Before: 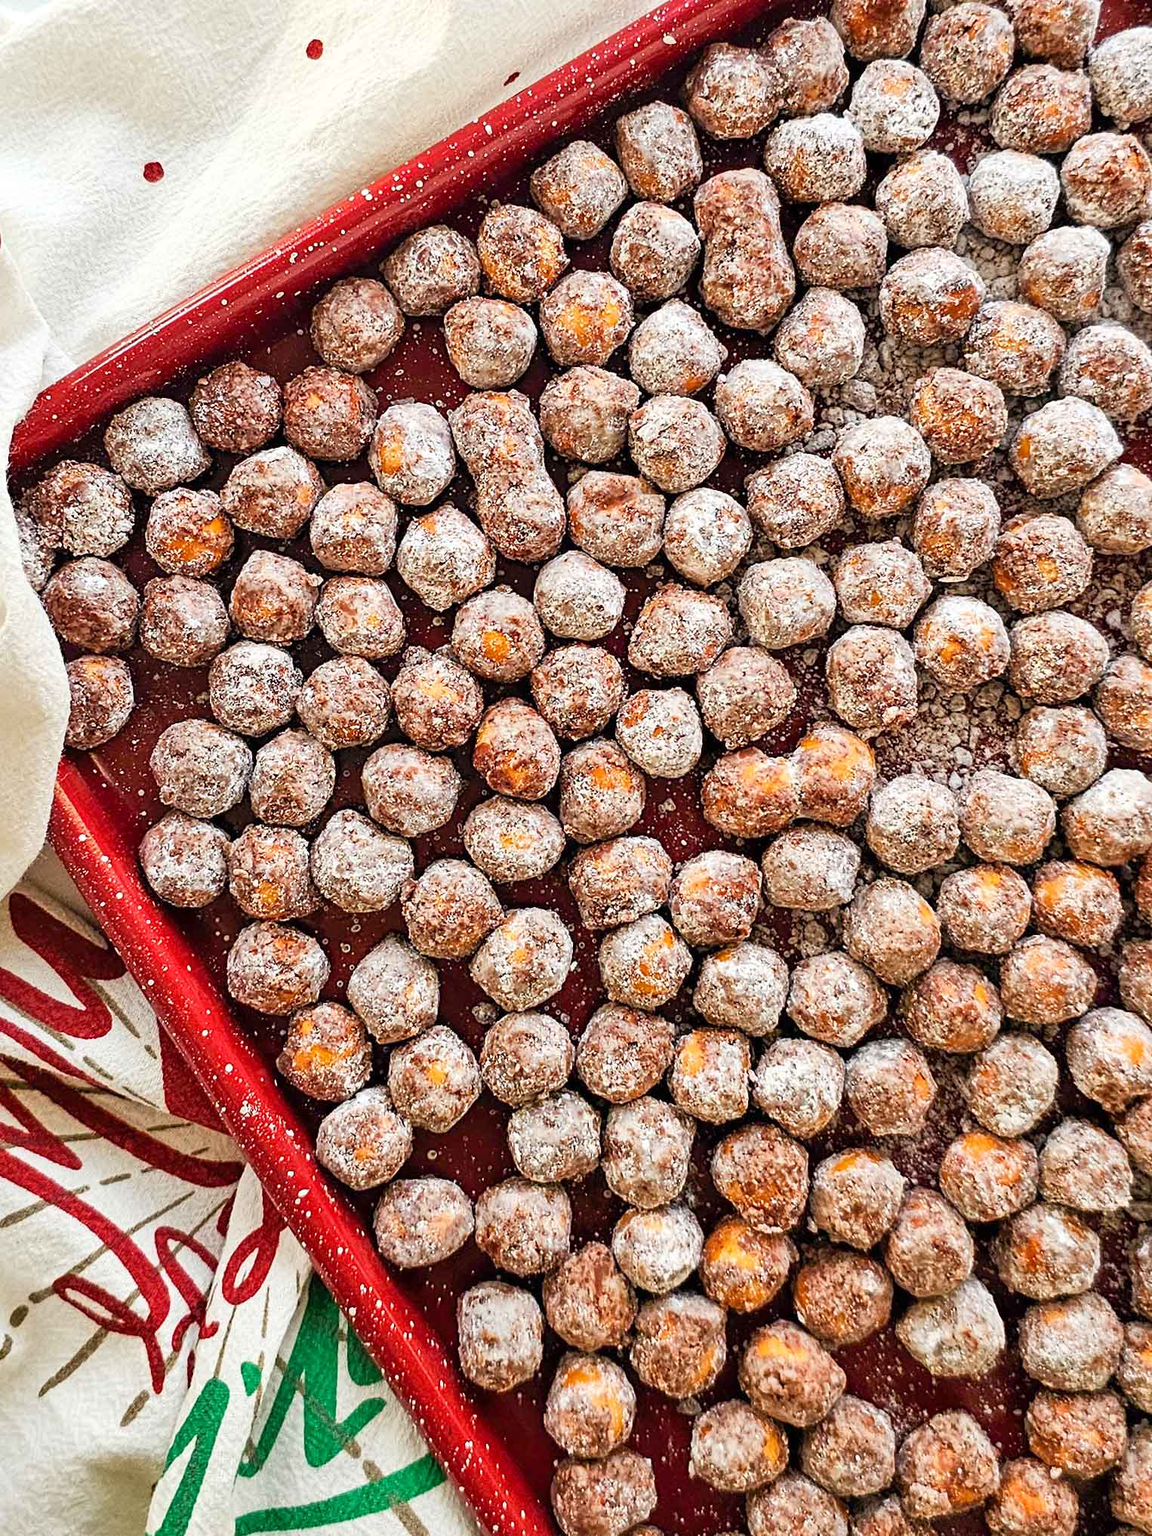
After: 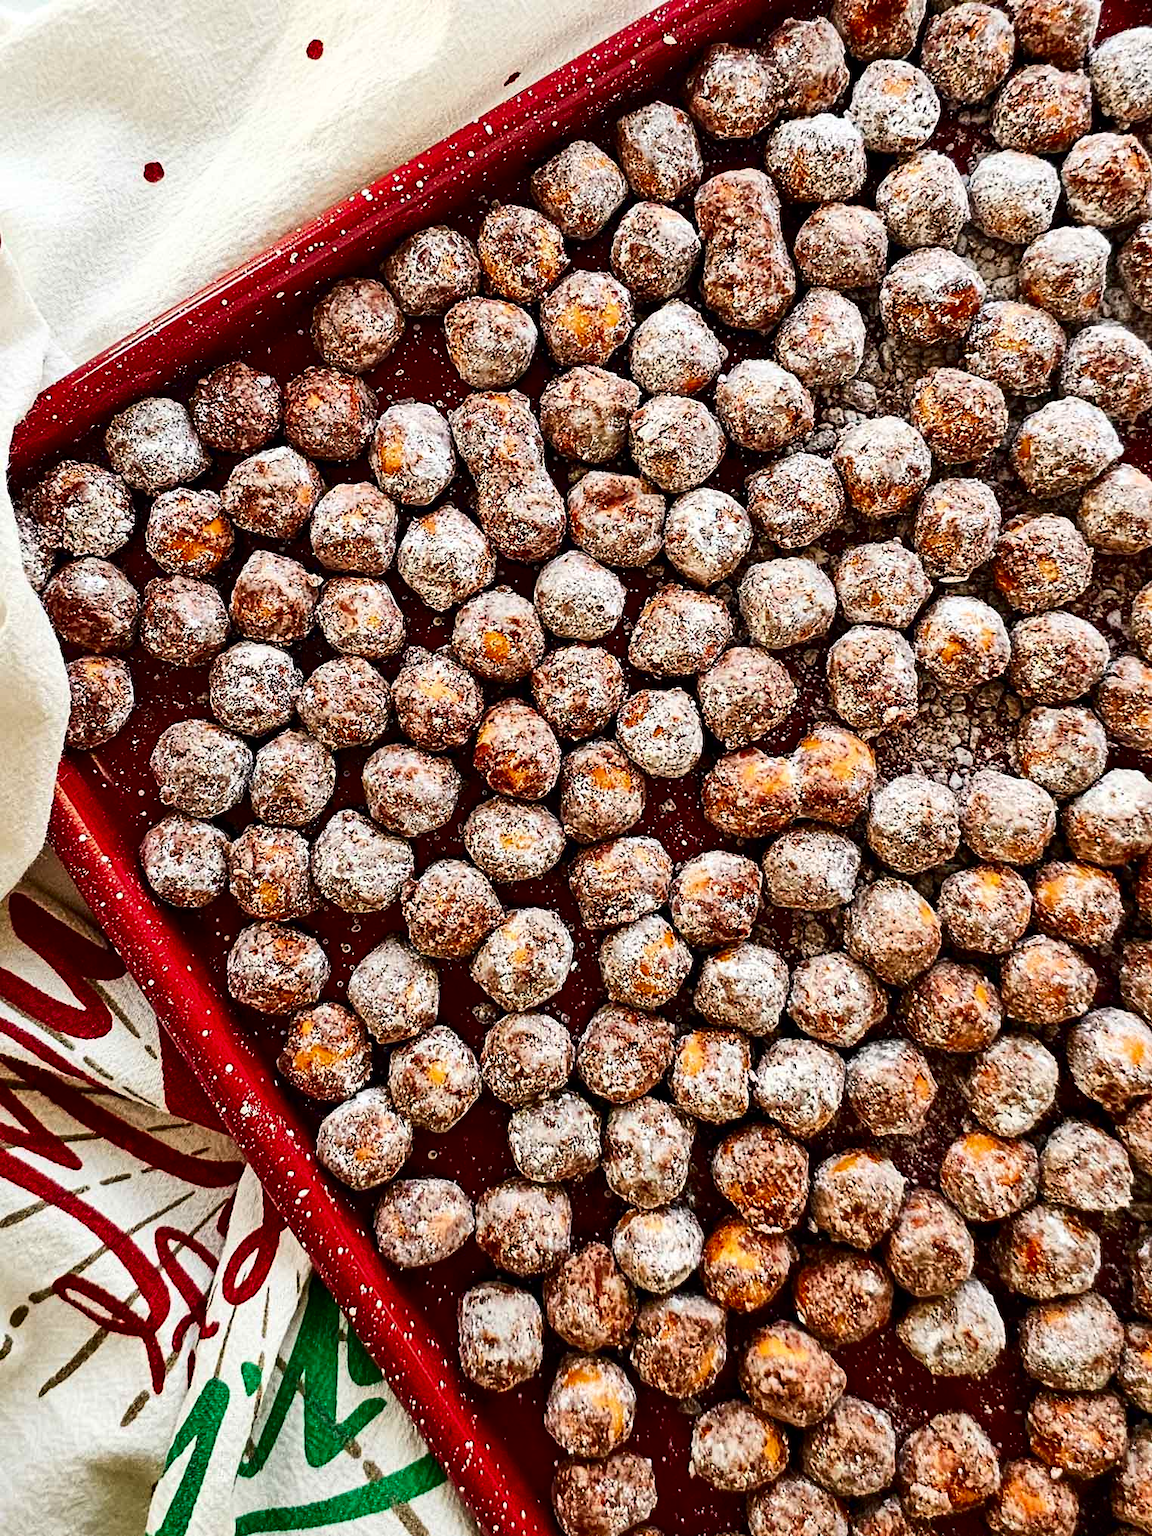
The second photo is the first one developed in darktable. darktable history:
contrast brightness saturation: contrast 0.195, brightness -0.24, saturation 0.106
